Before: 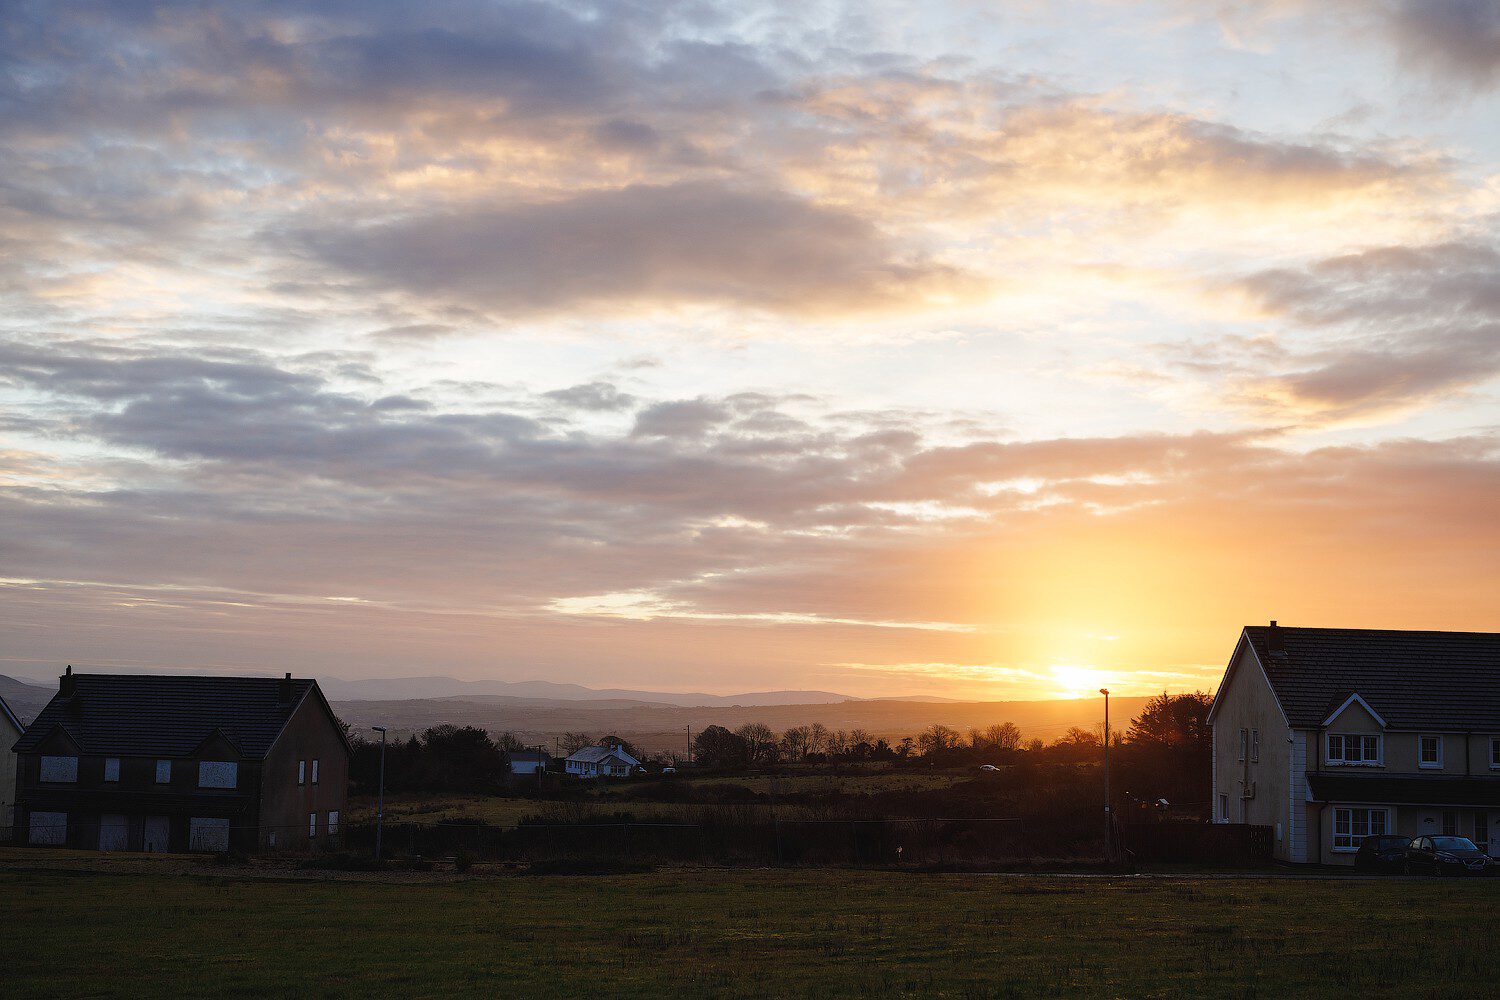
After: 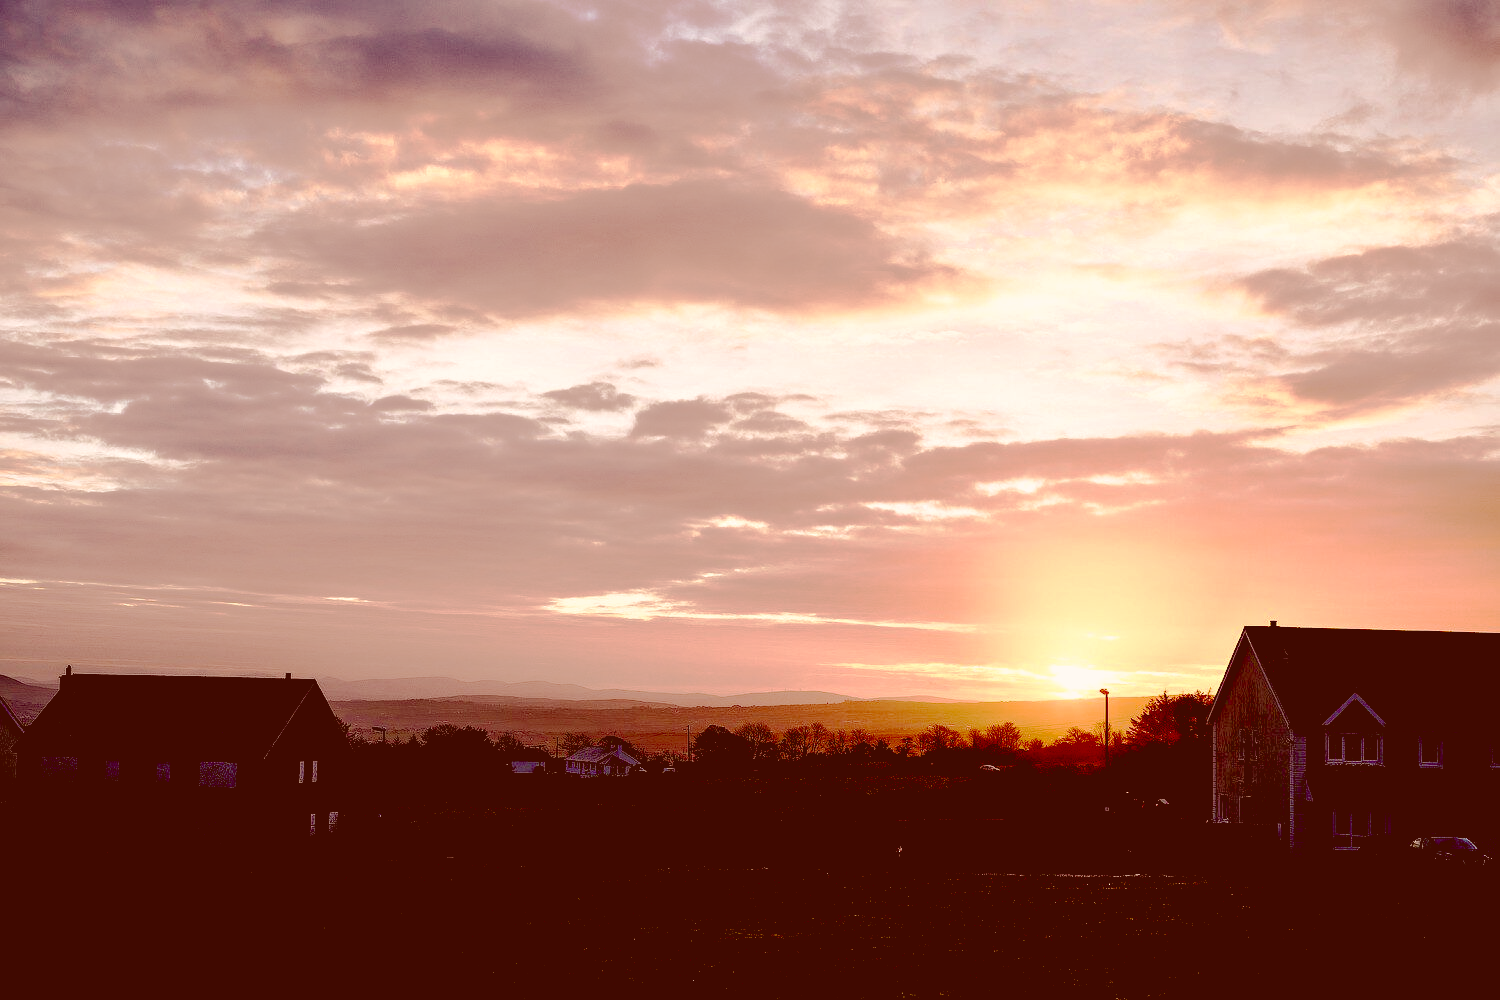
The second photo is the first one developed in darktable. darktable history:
color zones: curves: ch1 [(0, 0.469) (0.01, 0.469) (0.12, 0.446) (0.248, 0.469) (0.5, 0.5) (0.748, 0.5) (0.99, 0.469) (1, 0.469)]
contrast brightness saturation: contrast 0.066, brightness -0.131, saturation 0.051
base curve: curves: ch0 [(0.065, 0.026) (0.236, 0.358) (0.53, 0.546) (0.777, 0.841) (0.924, 0.992)], preserve colors none
color correction: highlights a* 9.12, highlights b* 8.68, shadows a* 39.31, shadows b* 39.75, saturation 0.801
tone equalizer: -8 EV -0.507 EV, -7 EV -0.338 EV, -6 EV -0.046 EV, -5 EV 0.386 EV, -4 EV 0.959 EV, -3 EV 0.82 EV, -2 EV -0.015 EV, -1 EV 0.133 EV, +0 EV -0.031 EV
